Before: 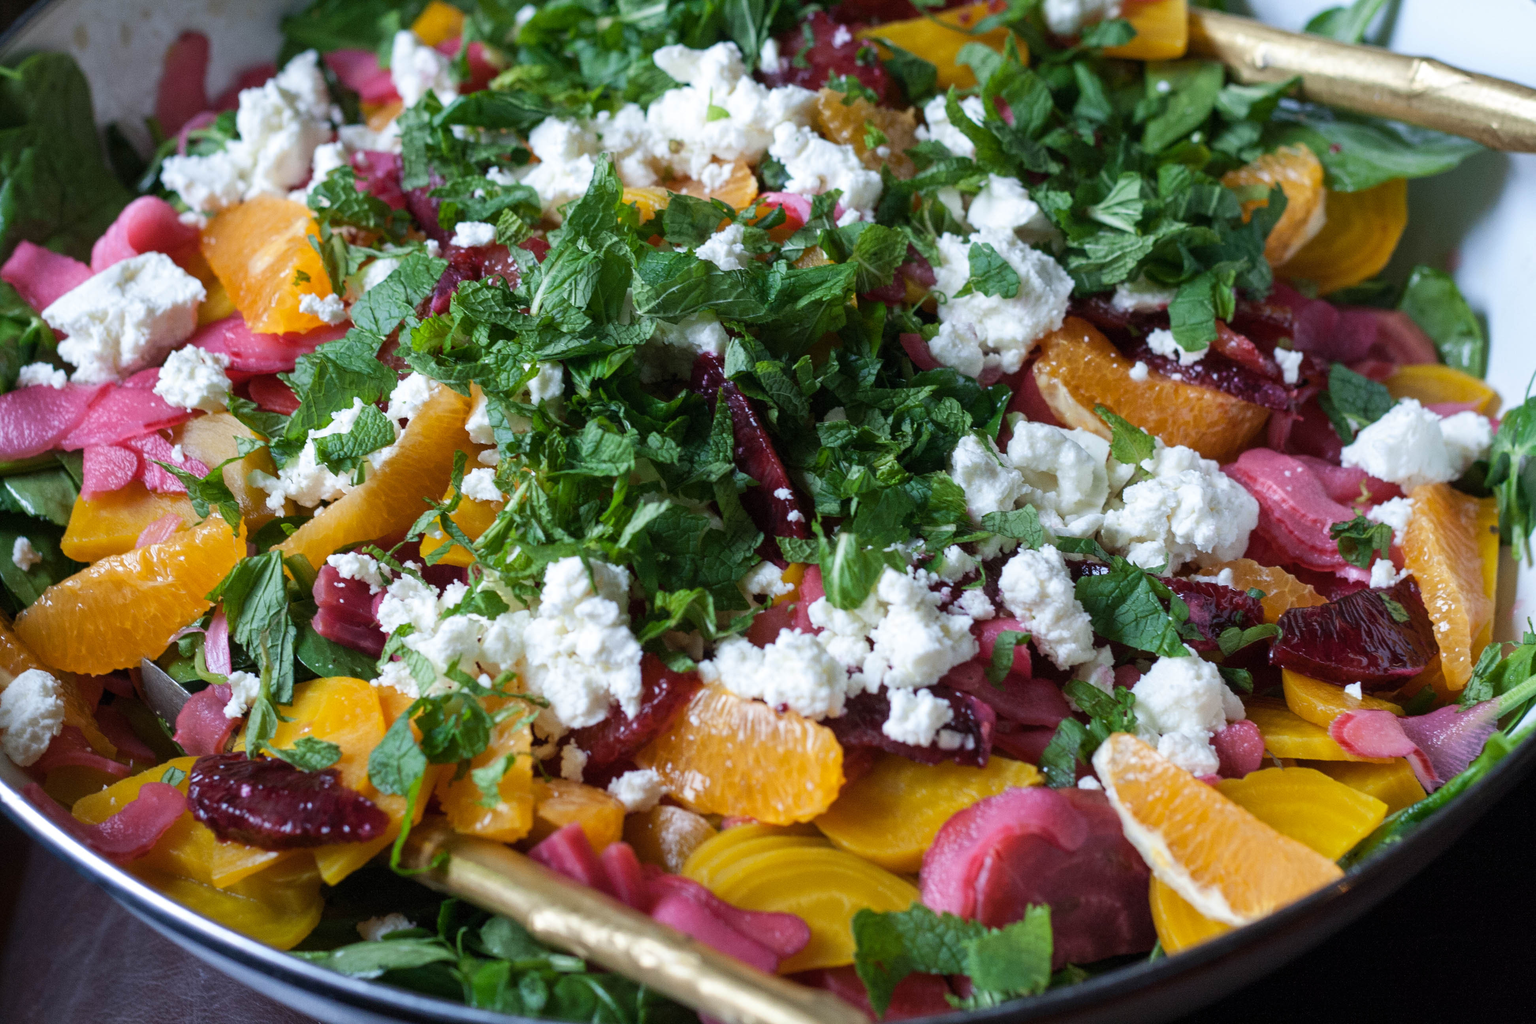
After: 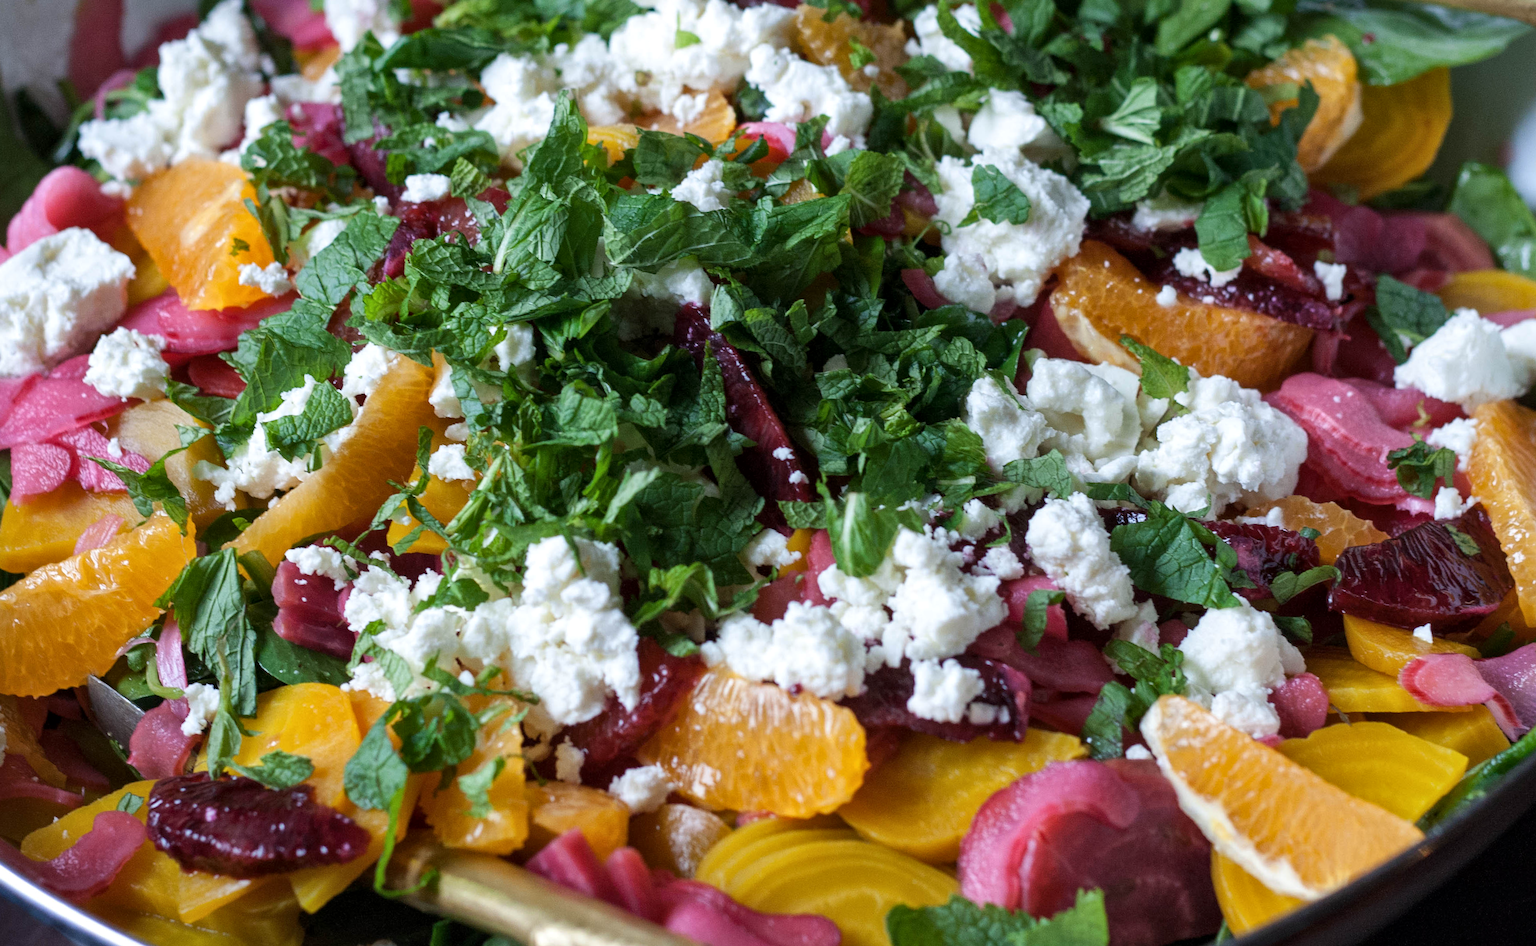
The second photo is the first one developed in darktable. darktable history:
crop and rotate: angle -1.69°
rotate and perspective: rotation -5°, crop left 0.05, crop right 0.952, crop top 0.11, crop bottom 0.89
local contrast: mode bilateral grid, contrast 20, coarseness 50, detail 120%, midtone range 0.2
